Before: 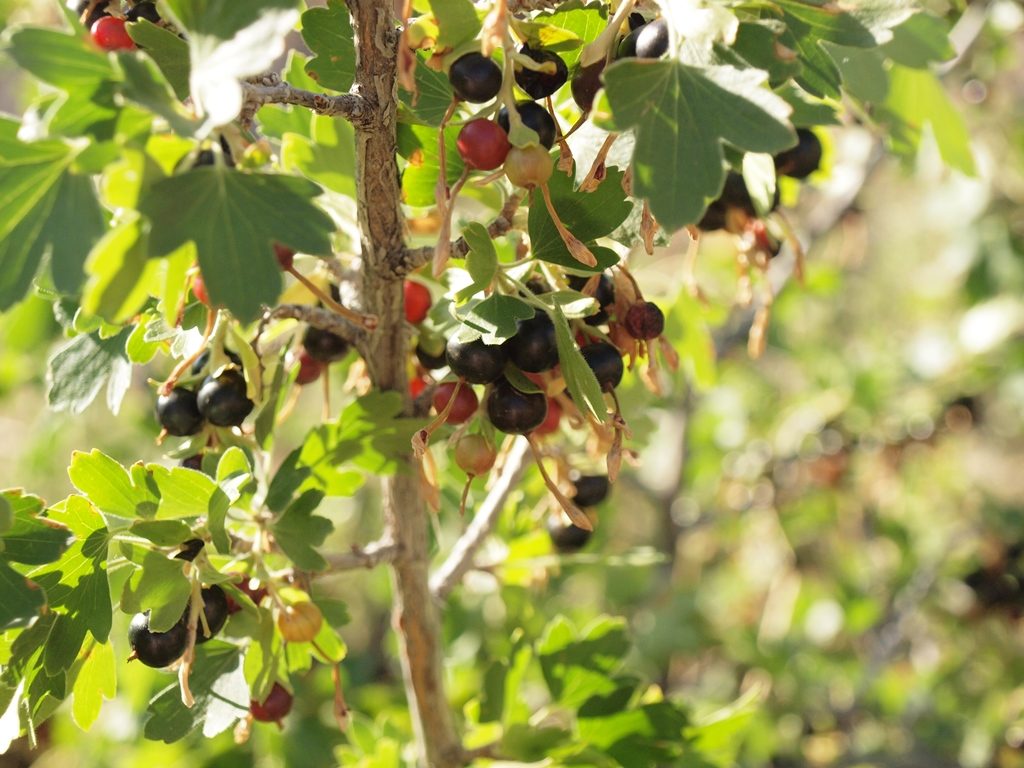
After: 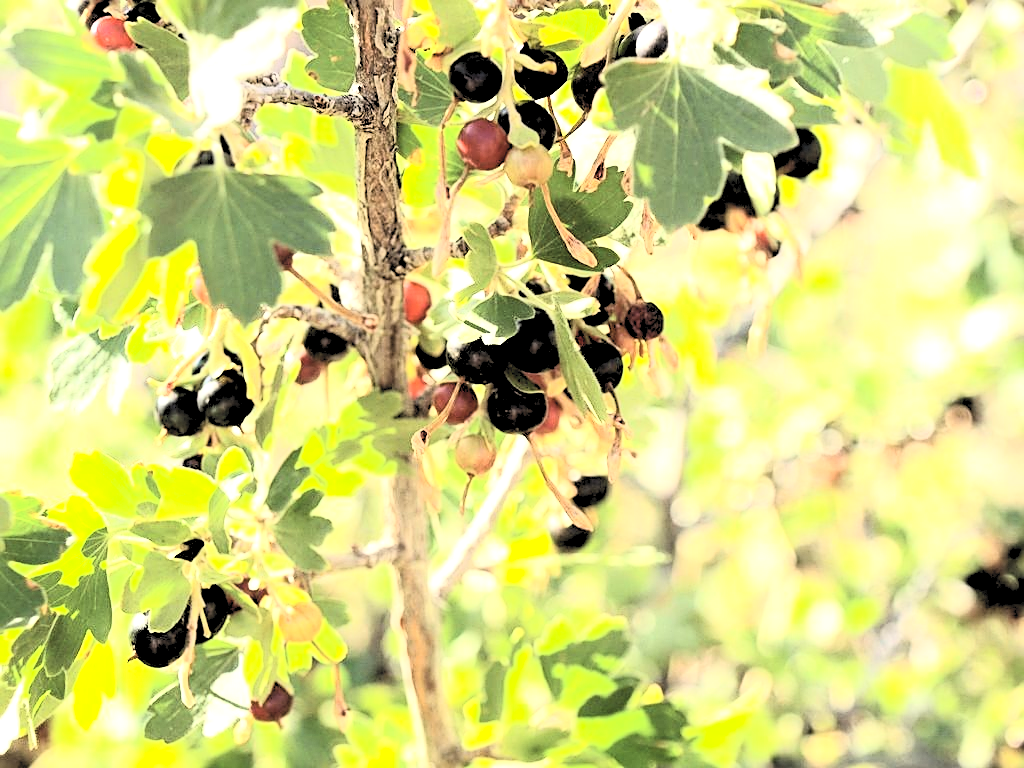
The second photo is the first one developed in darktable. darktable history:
sharpen: on, module defaults
contrast brightness saturation: contrast 0.39, brightness 0.53
exposure: exposure 0.669 EV, compensate highlight preservation false
rgb levels: levels [[0.034, 0.472, 0.904], [0, 0.5, 1], [0, 0.5, 1]]
